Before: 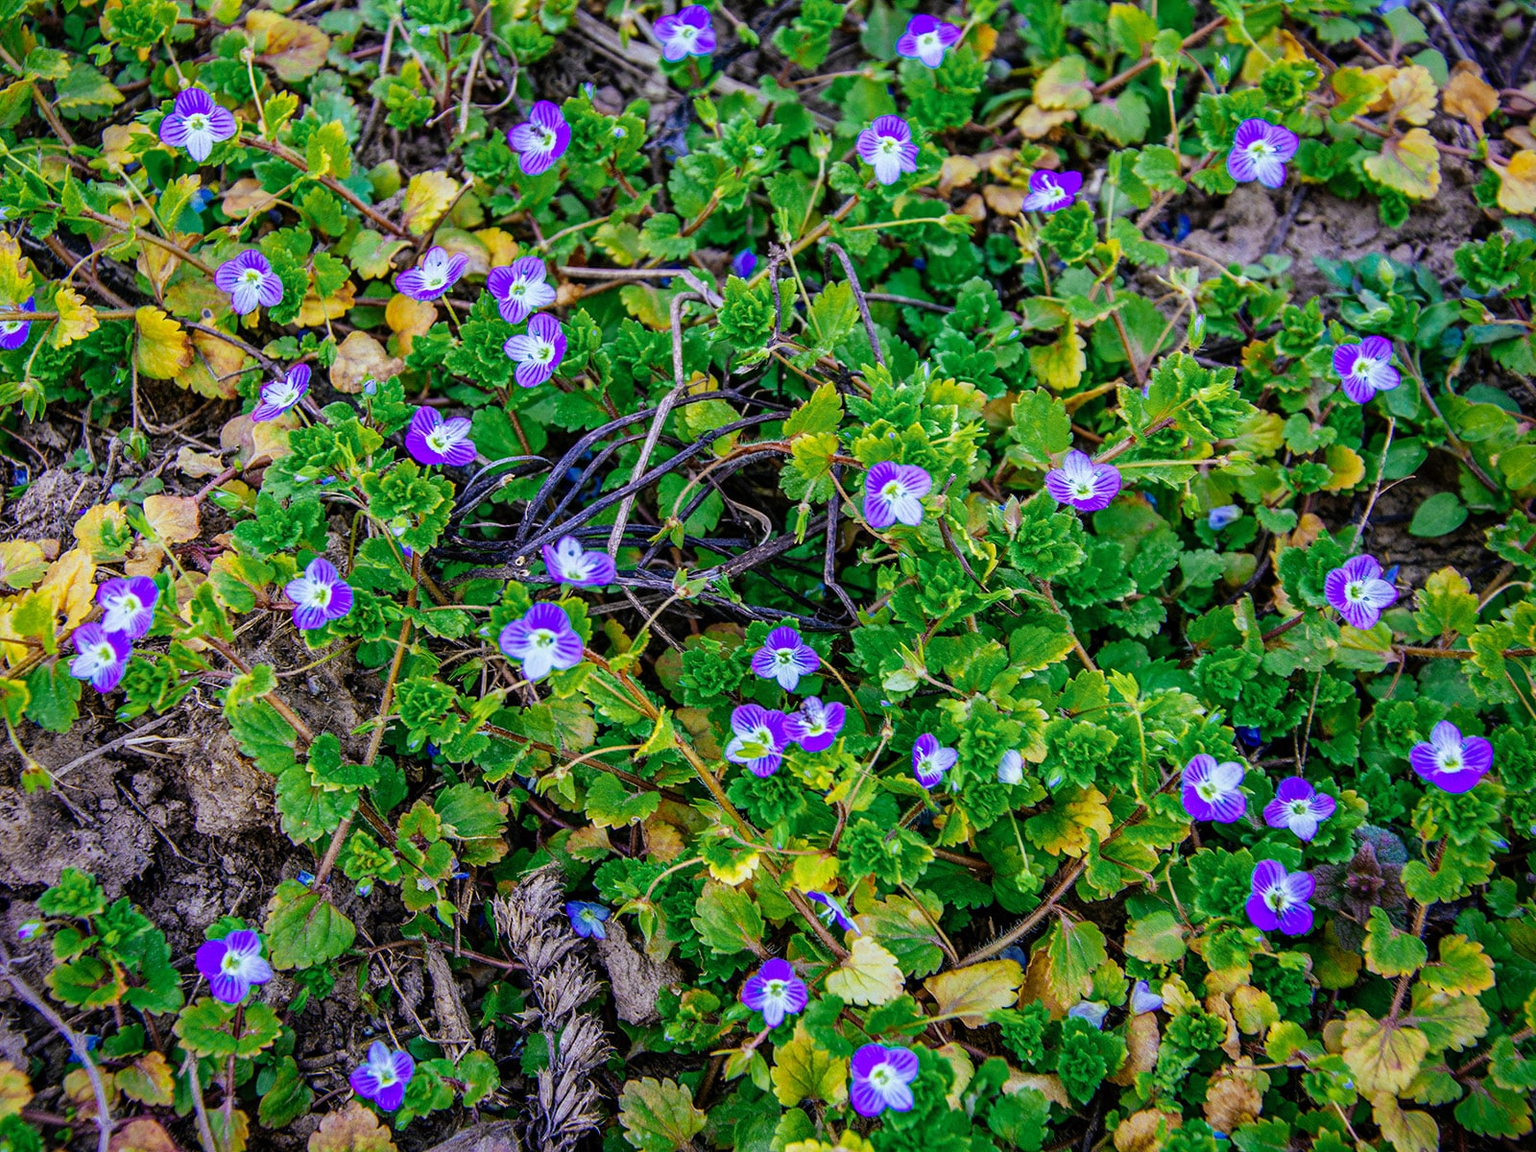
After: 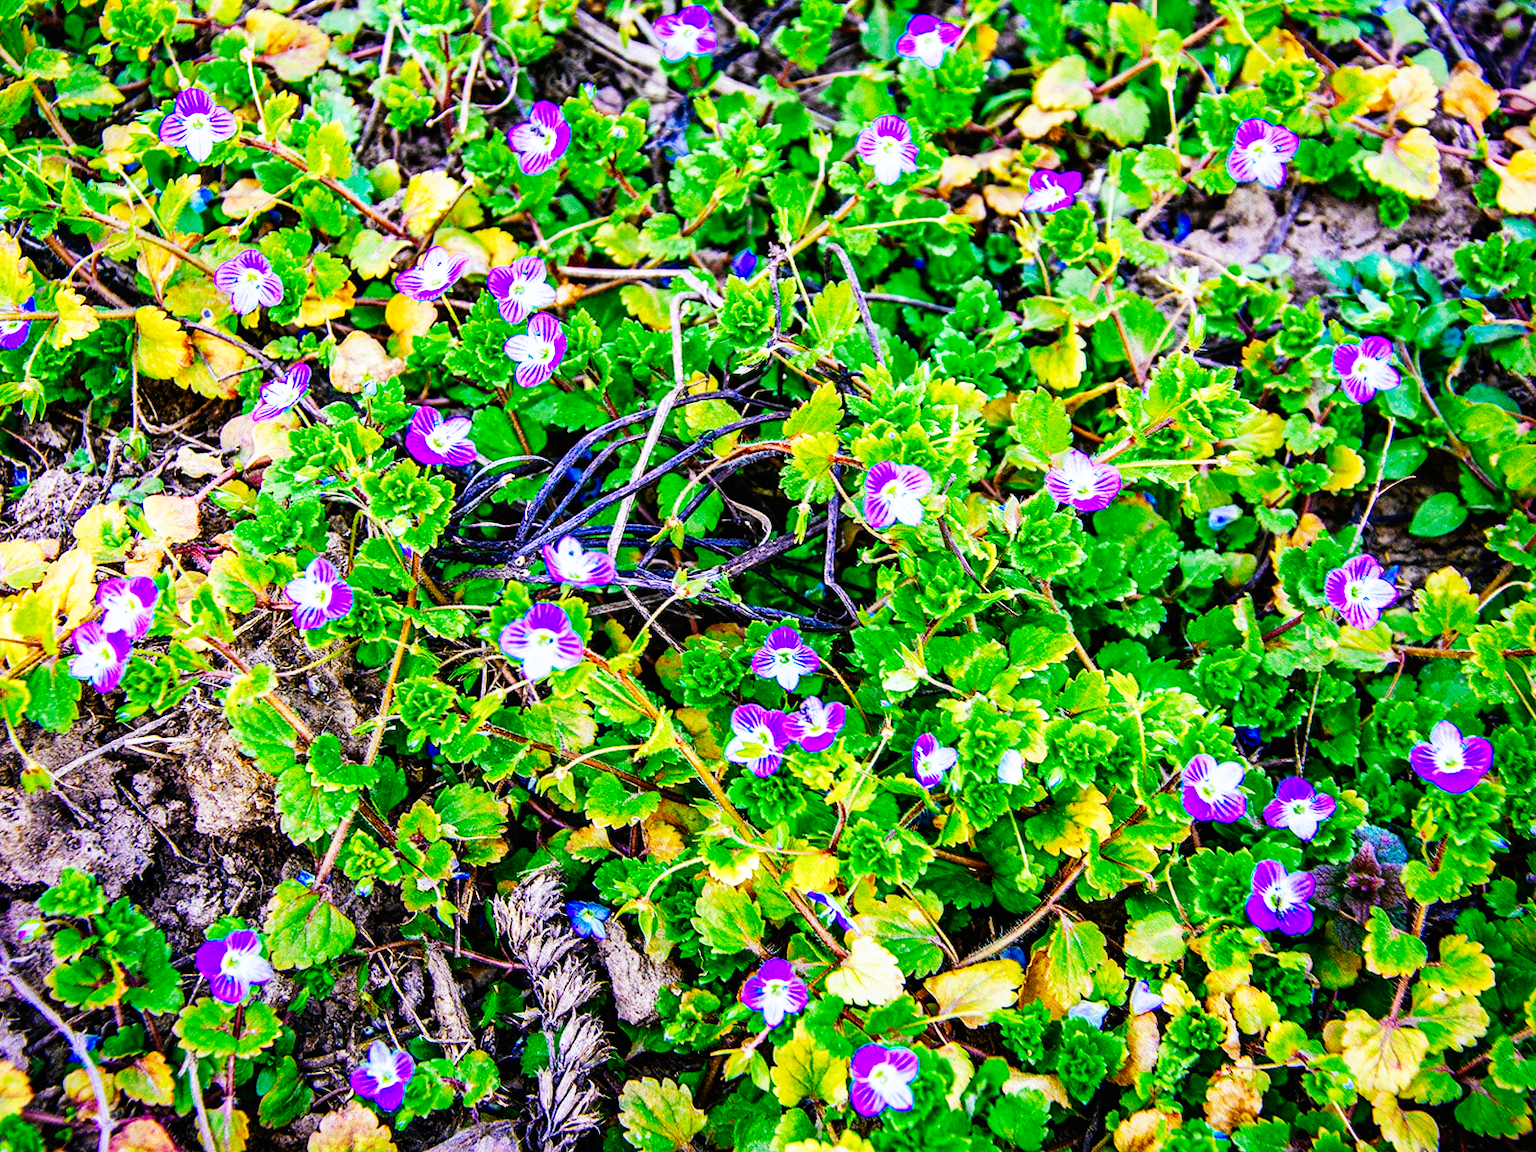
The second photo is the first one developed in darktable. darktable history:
base curve: curves: ch0 [(0, 0) (0.007, 0.004) (0.027, 0.03) (0.046, 0.07) (0.207, 0.54) (0.442, 0.872) (0.673, 0.972) (1, 1)], preserve colors none
color balance rgb: perceptual saturation grading › global saturation 20%, perceptual saturation grading › highlights -25%, perceptual saturation grading › shadows 25%
